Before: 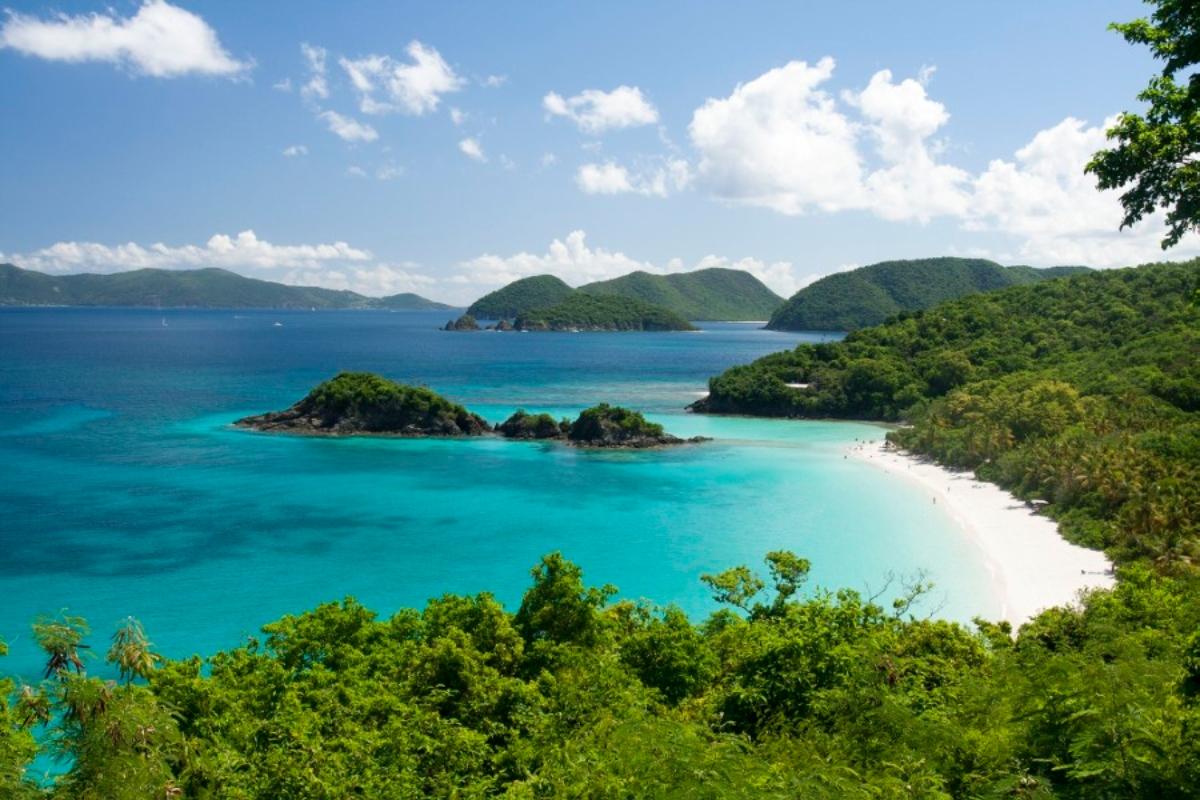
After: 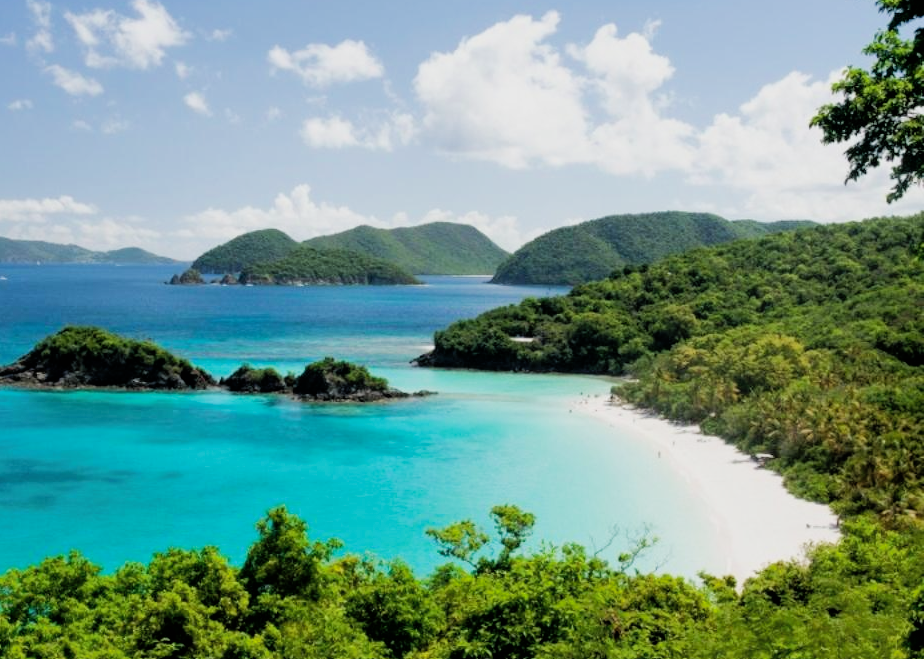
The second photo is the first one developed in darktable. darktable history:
exposure: black level correction 0, exposure 0.498 EV, compensate highlight preservation false
filmic rgb: black relative exposure -5.03 EV, white relative exposure 4 EV, hardness 2.89, contrast 1.3, highlights saturation mix -29.61%, preserve chrominance max RGB
crop: left 22.991%, top 5.825%, bottom 11.697%
shadows and highlights: on, module defaults
